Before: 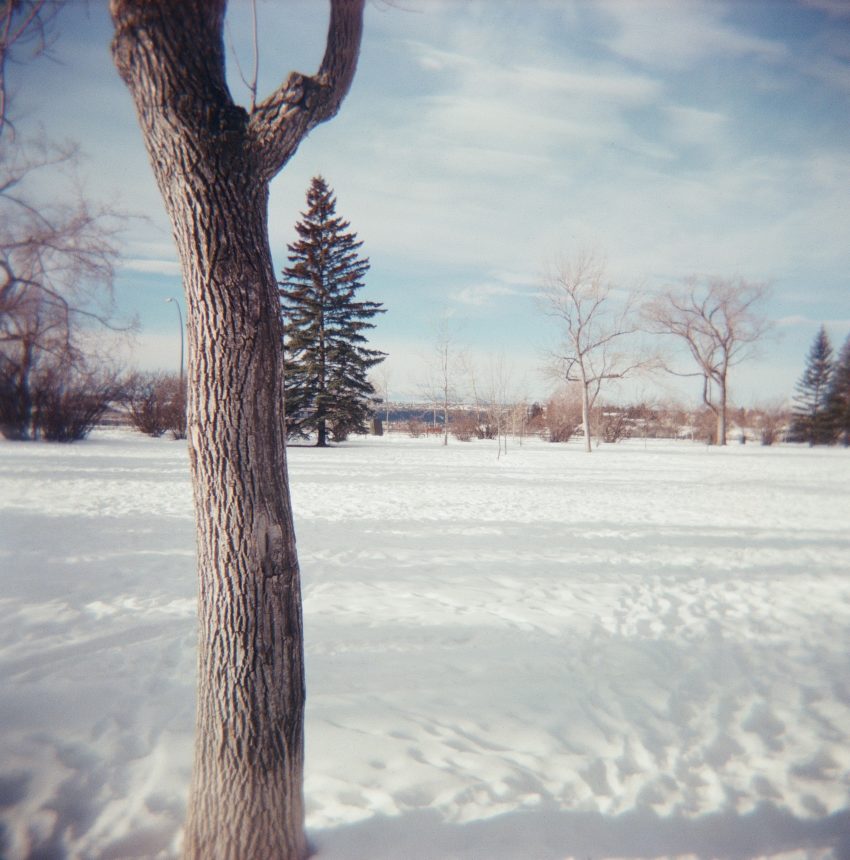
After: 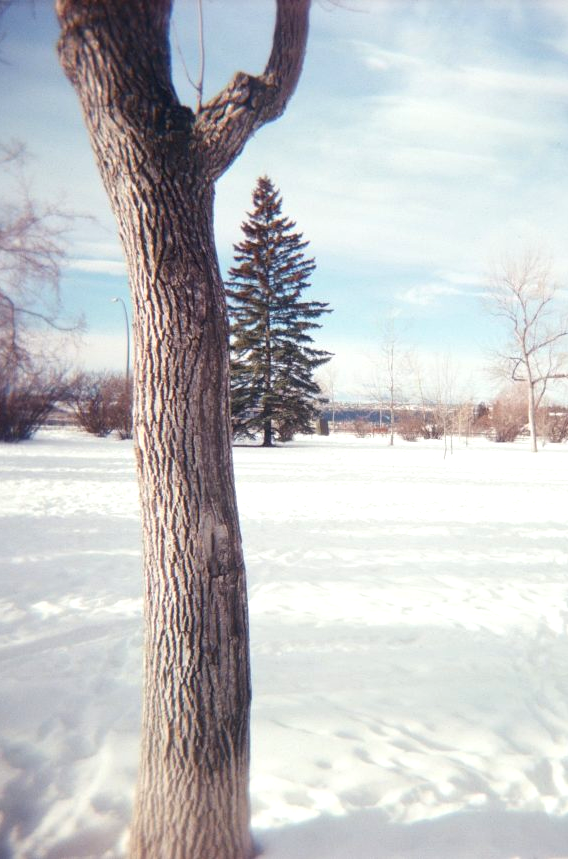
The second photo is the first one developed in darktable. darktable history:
exposure: exposure 0.49 EV, compensate exposure bias true, compensate highlight preservation false
crop and rotate: left 6.542%, right 26.595%
